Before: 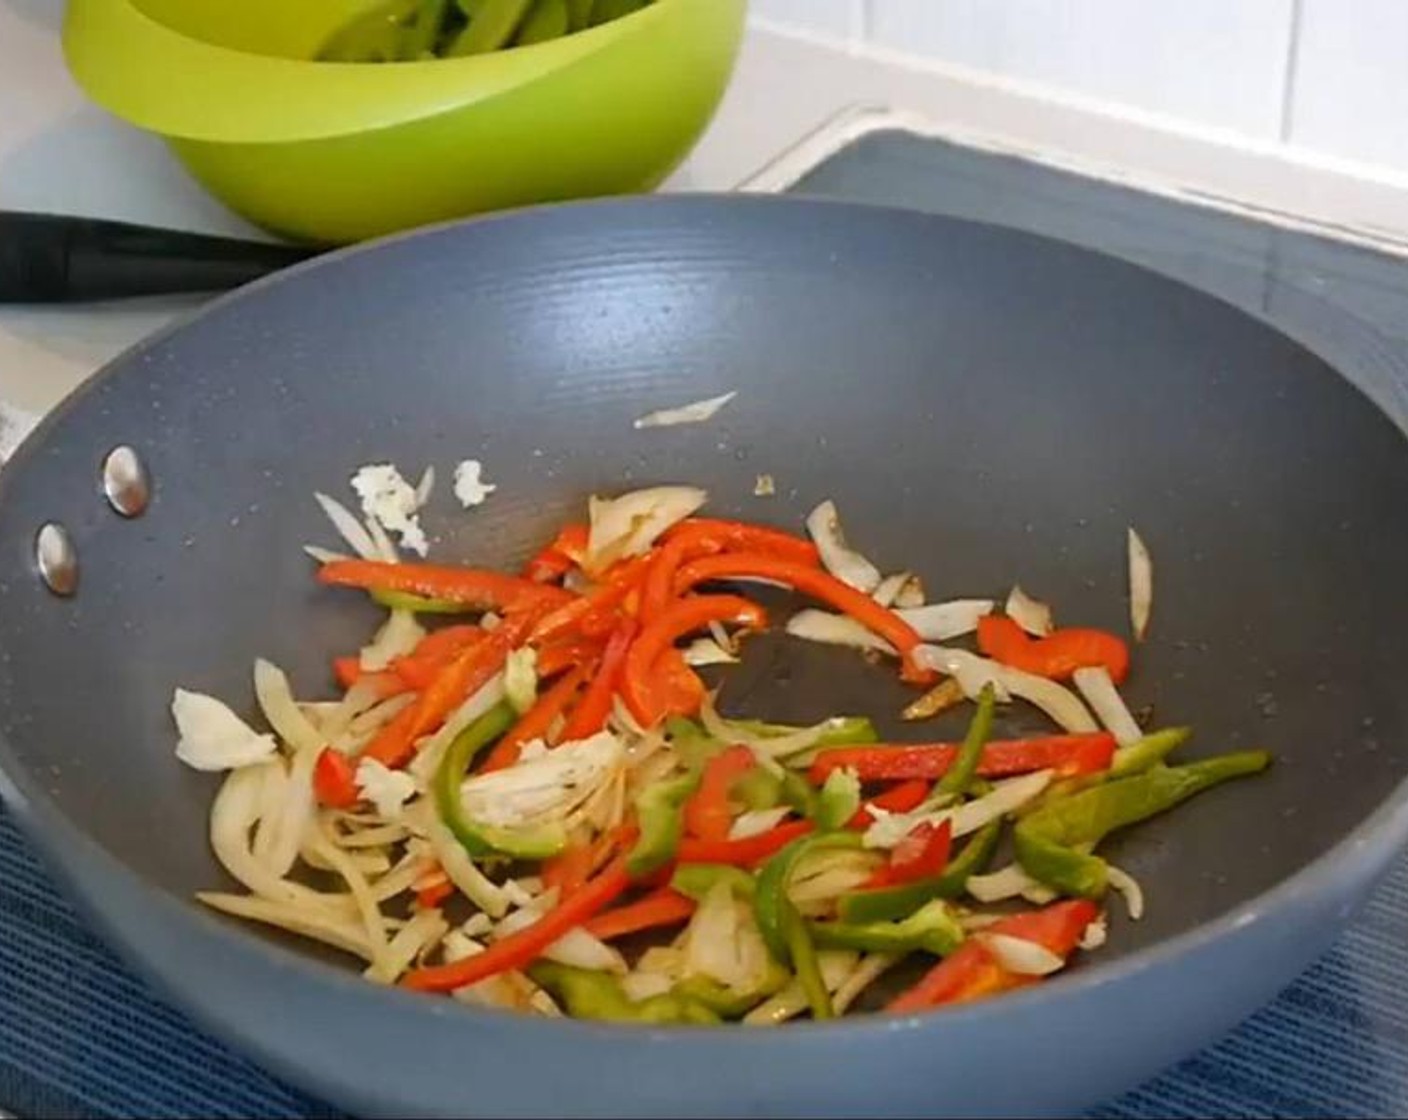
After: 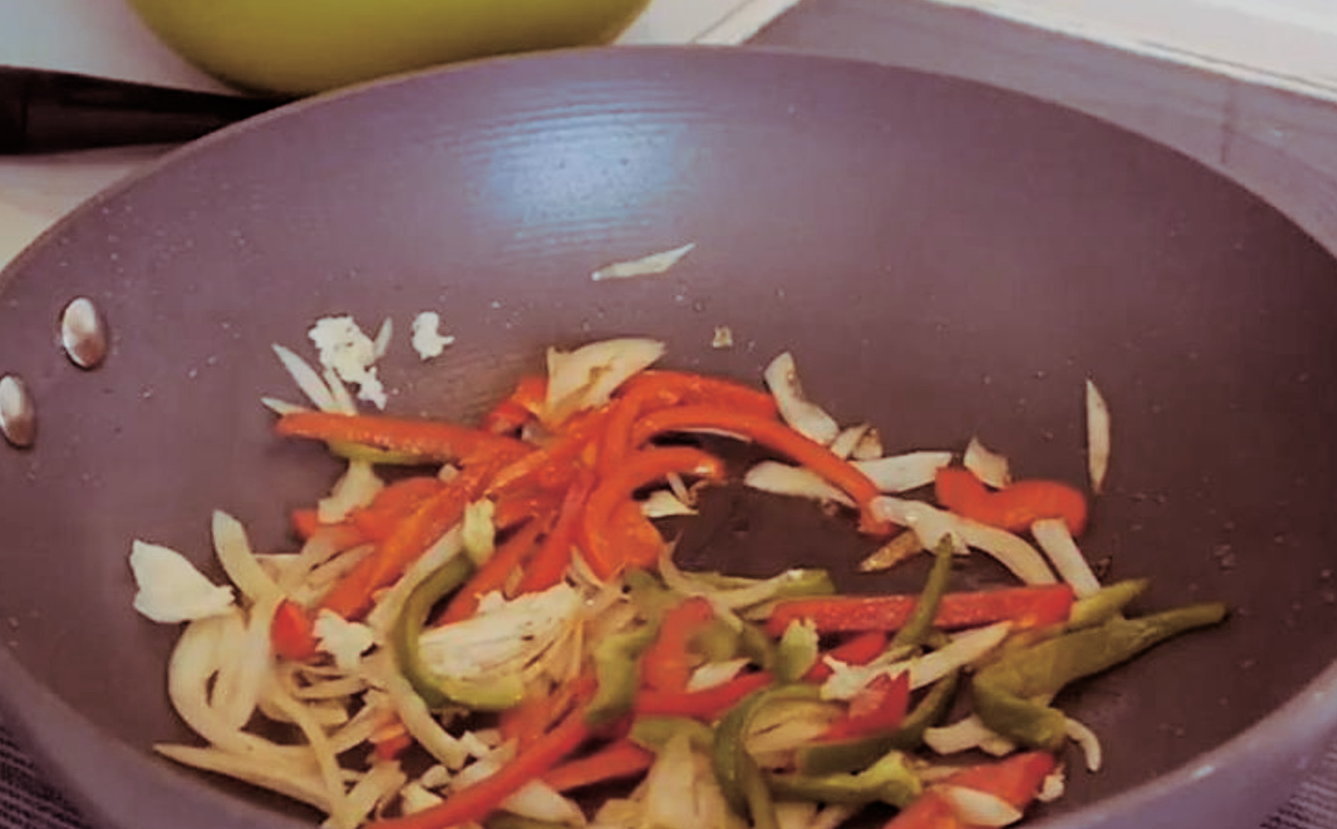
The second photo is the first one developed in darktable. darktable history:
filmic rgb: black relative exposure -7.65 EV, white relative exposure 4.56 EV, hardness 3.61, color science v6 (2022)
split-toning: highlights › hue 180°
crop and rotate: left 2.991%, top 13.302%, right 1.981%, bottom 12.636%
